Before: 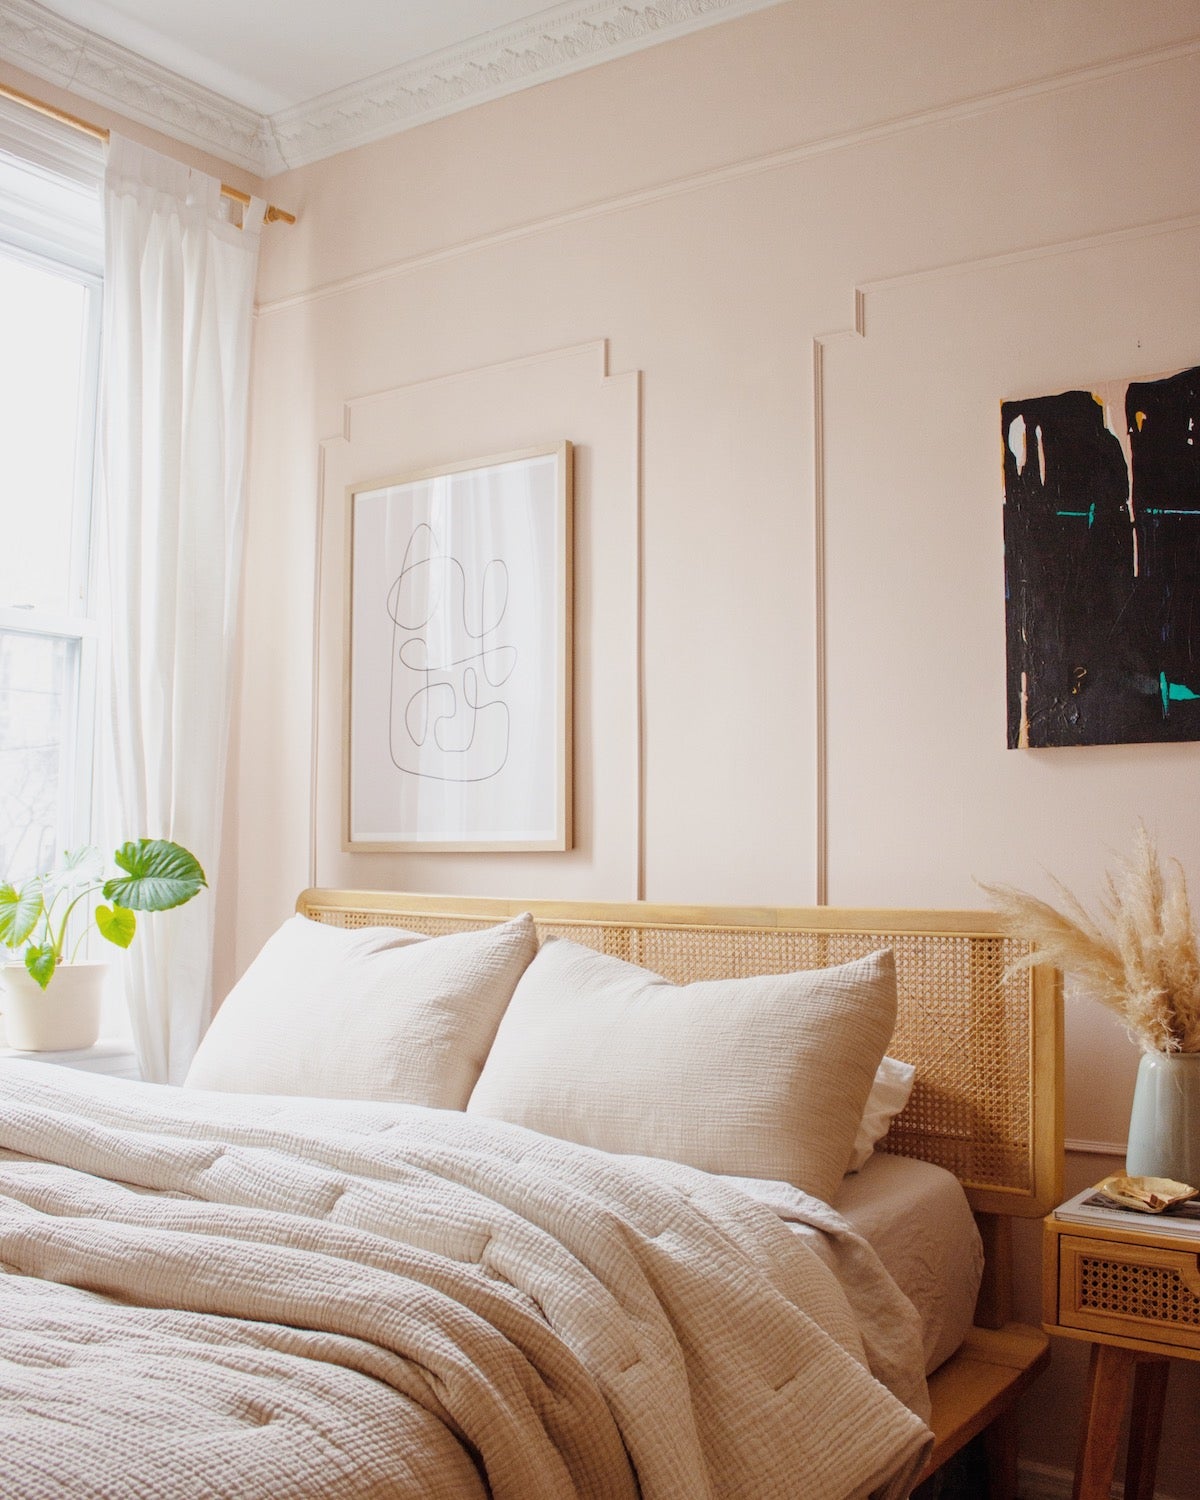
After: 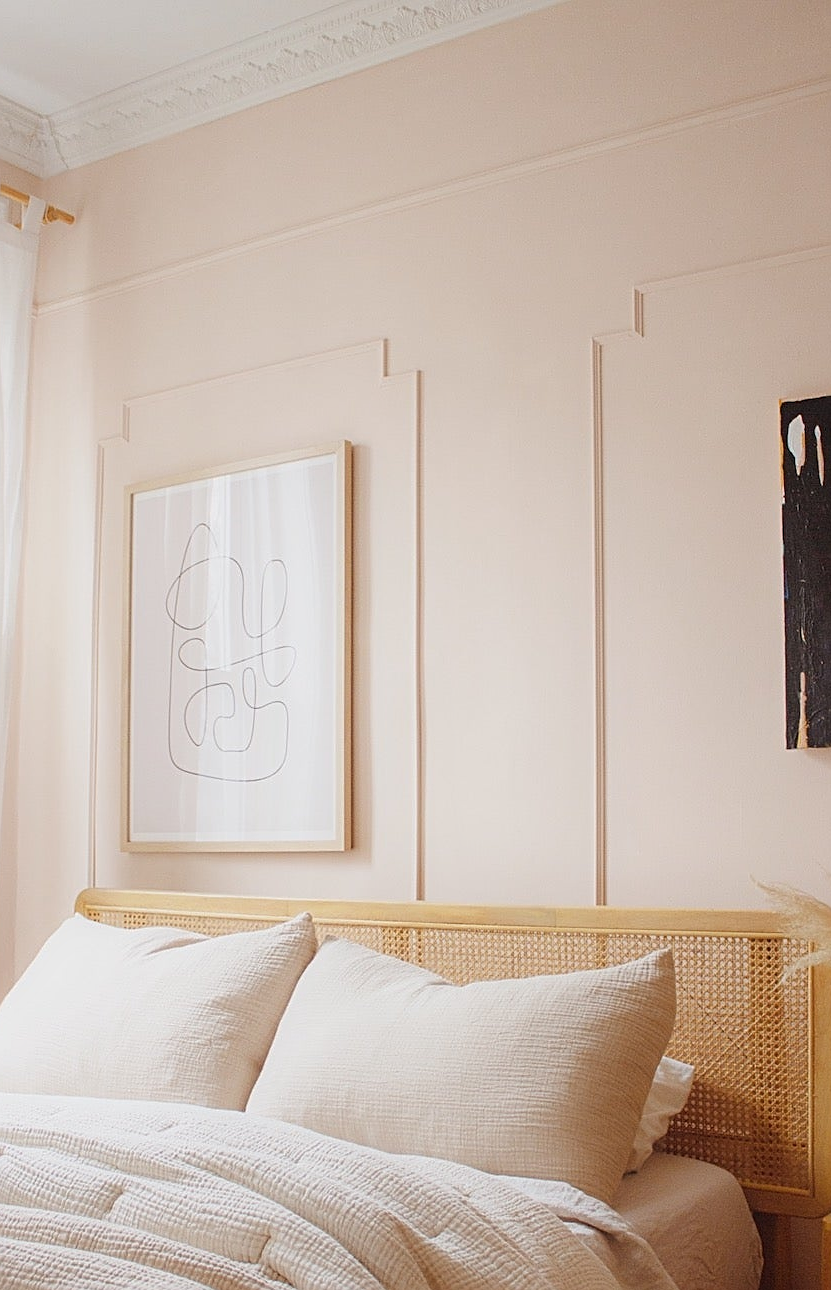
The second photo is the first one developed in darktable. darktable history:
crop: left 18.479%, right 12.2%, bottom 13.971%
contrast equalizer: y [[0.5, 0.486, 0.447, 0.446, 0.489, 0.5], [0.5 ×6], [0.5 ×6], [0 ×6], [0 ×6]]
sharpen: on, module defaults
